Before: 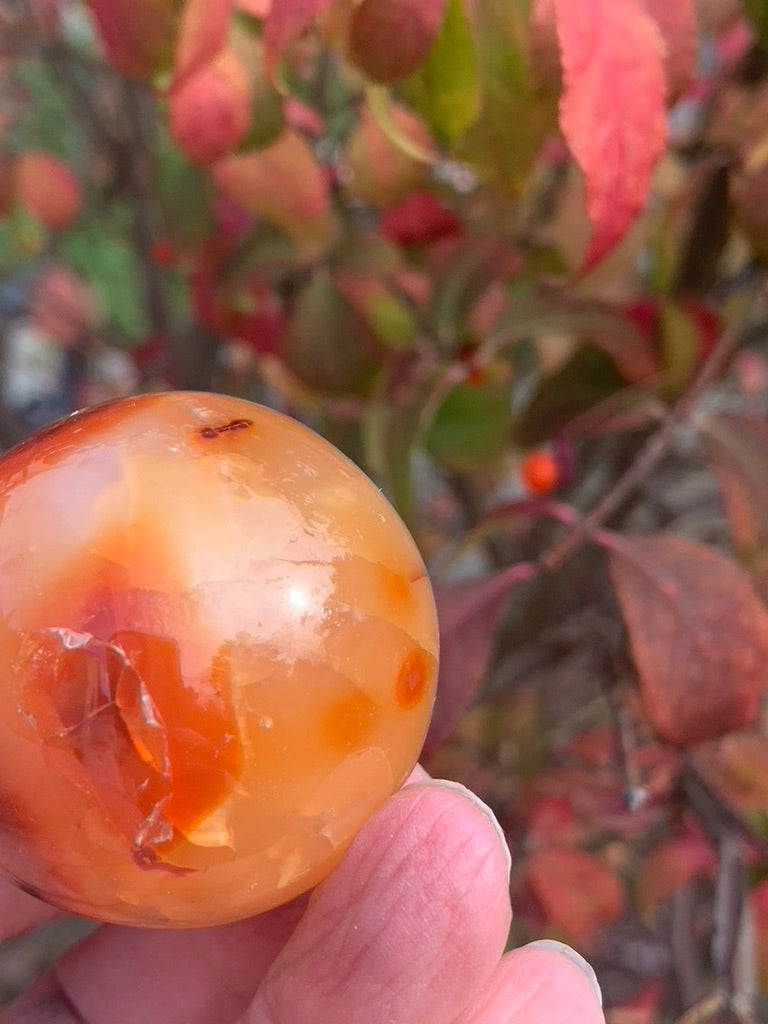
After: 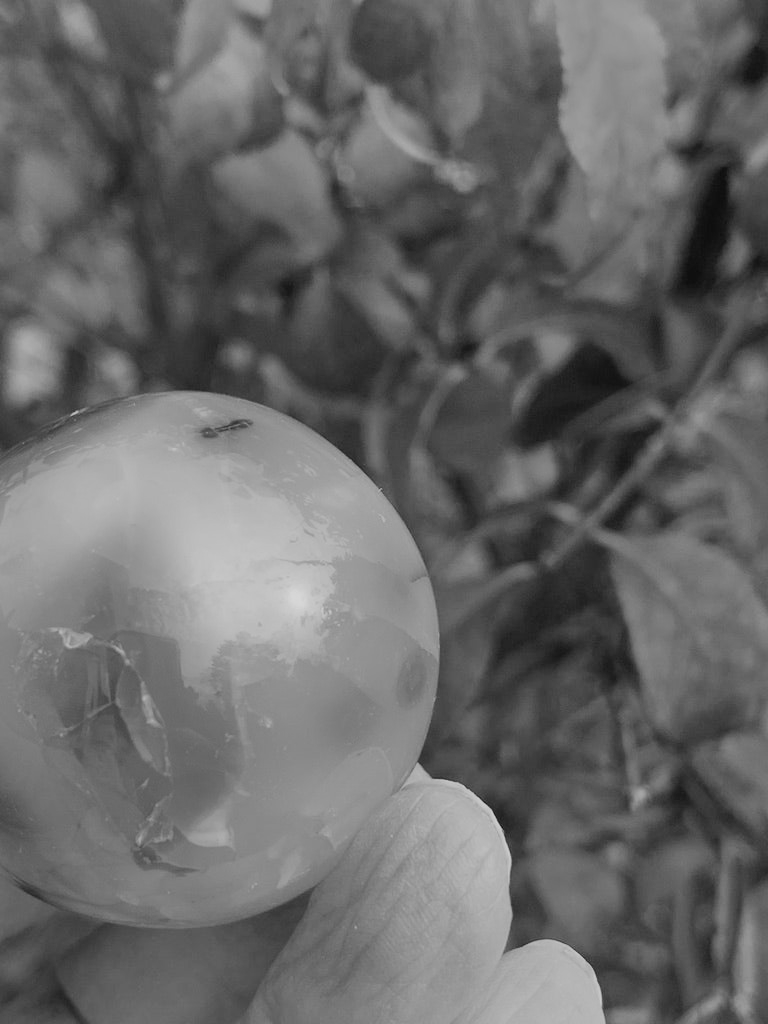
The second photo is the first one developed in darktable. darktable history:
monochrome: a -4.13, b 5.16, size 1
shadows and highlights: on, module defaults
filmic rgb: black relative exposure -7.5 EV, white relative exposure 5 EV, hardness 3.31, contrast 1.3, contrast in shadows safe
